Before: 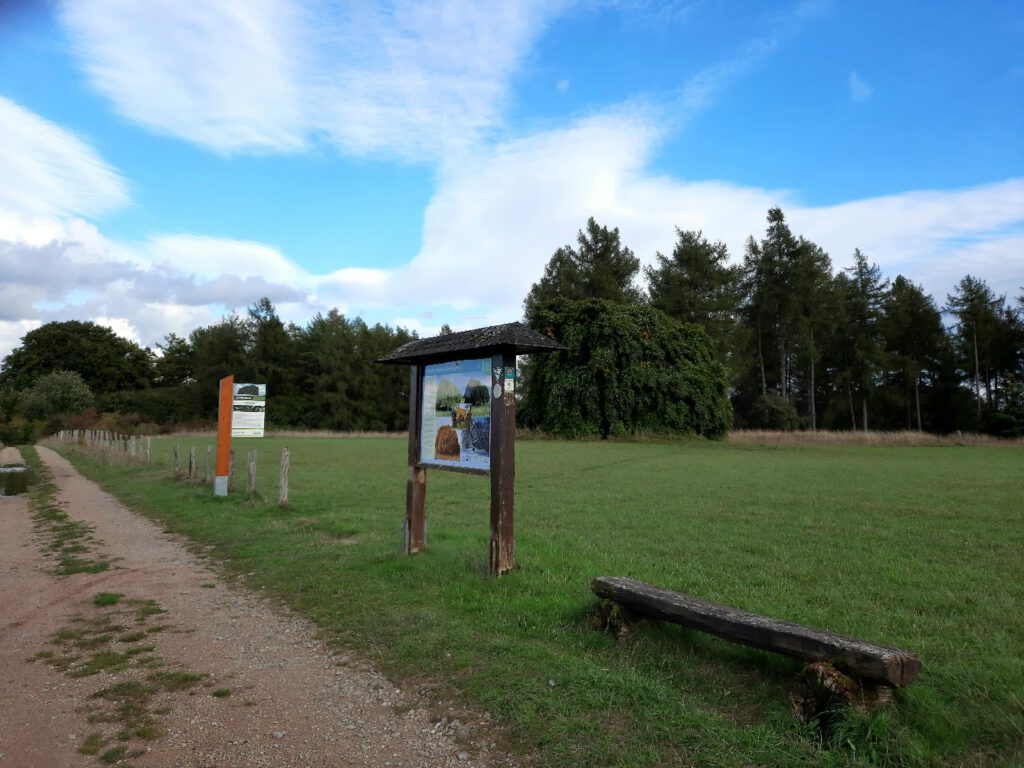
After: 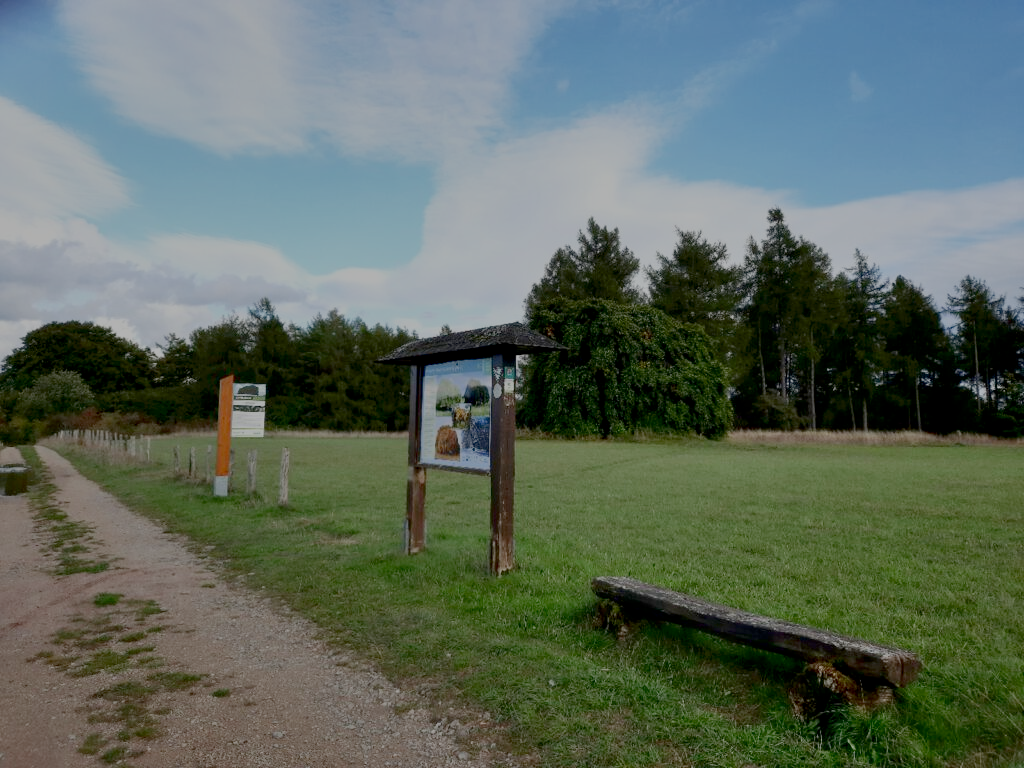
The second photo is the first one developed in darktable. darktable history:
contrast brightness saturation: contrast 0.19, brightness -0.11, saturation 0.21
filmic rgb: white relative exposure 8 EV, threshold 3 EV, structure ↔ texture 100%, target black luminance 0%, hardness 2.44, latitude 76.53%, contrast 0.562, shadows ↔ highlights balance 0%, preserve chrominance no, color science v4 (2020), iterations of high-quality reconstruction 10, type of noise poissonian, enable highlight reconstruction true
exposure: exposure 0.236 EV, compensate highlight preservation false
shadows and highlights: soften with gaussian
